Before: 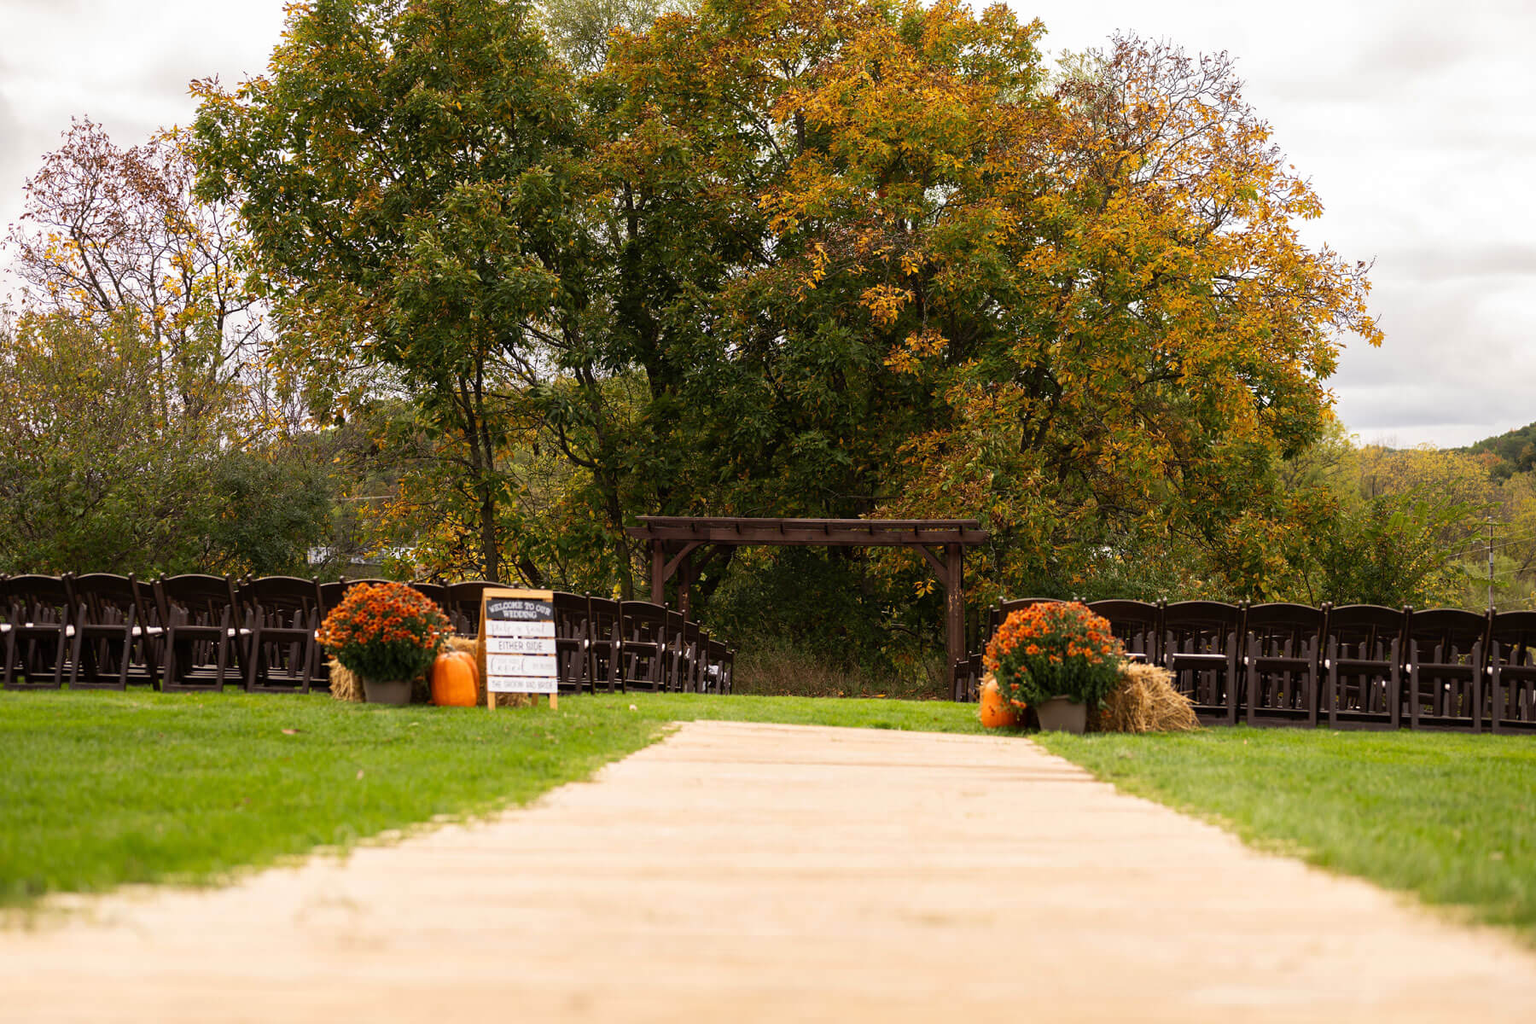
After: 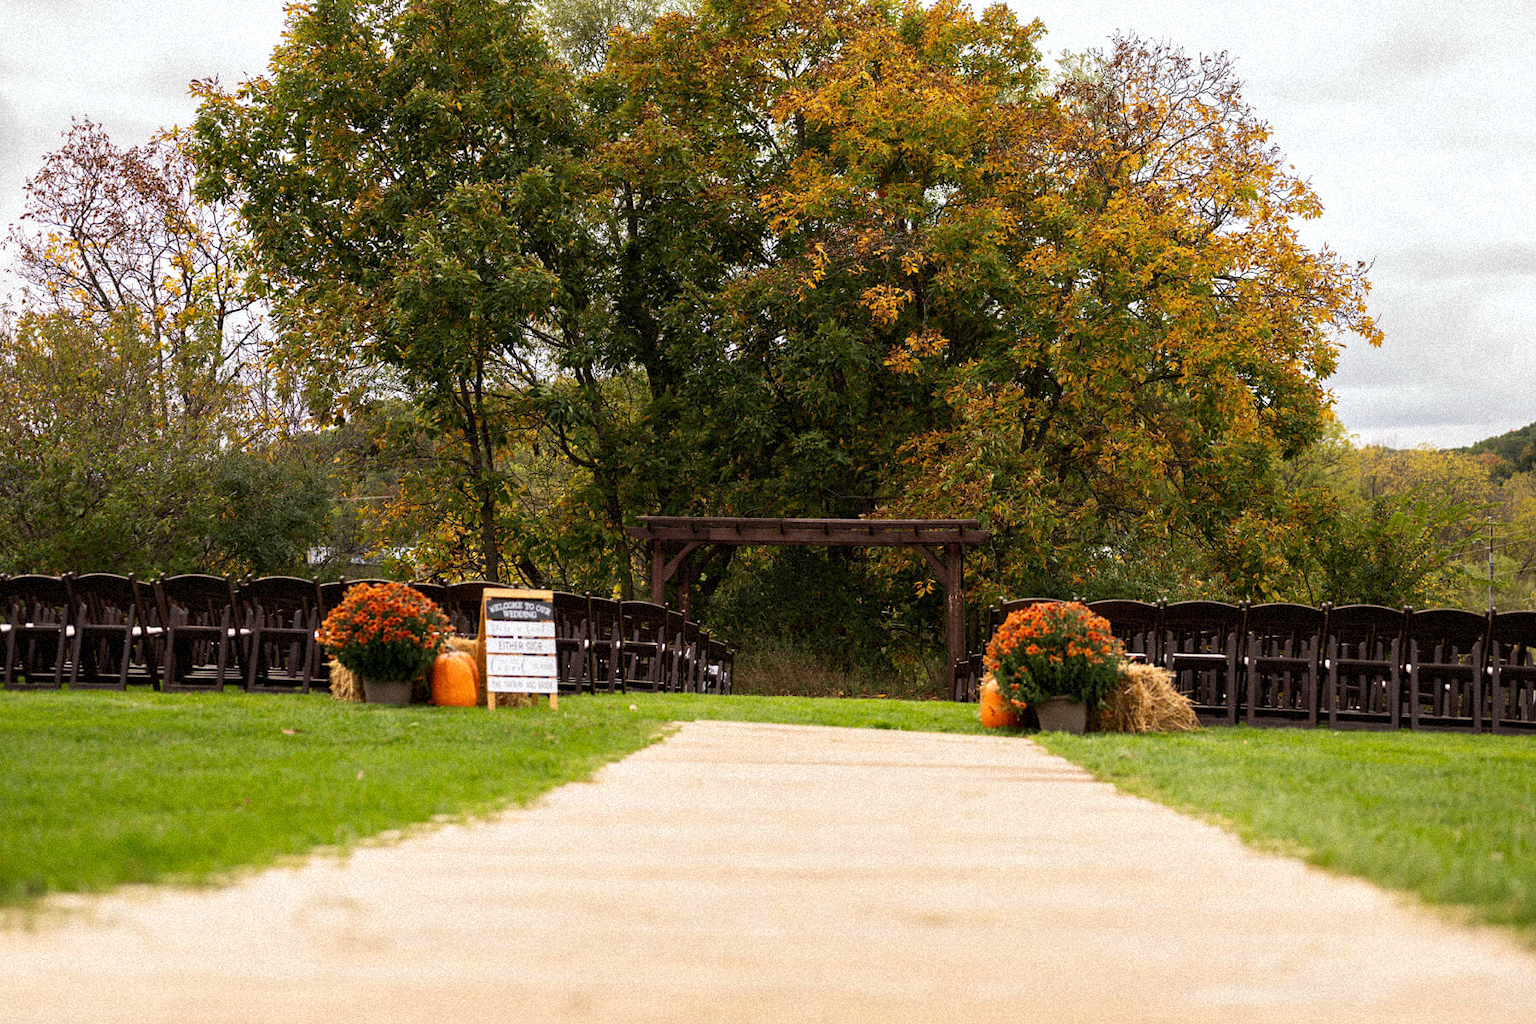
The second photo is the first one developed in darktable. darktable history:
grain: coarseness 9.38 ISO, strength 34.99%, mid-tones bias 0%
contrast equalizer: octaves 7, y [[0.6 ×6], [0.55 ×6], [0 ×6], [0 ×6], [0 ×6]], mix 0.2
white balance: red 0.986, blue 1.01
